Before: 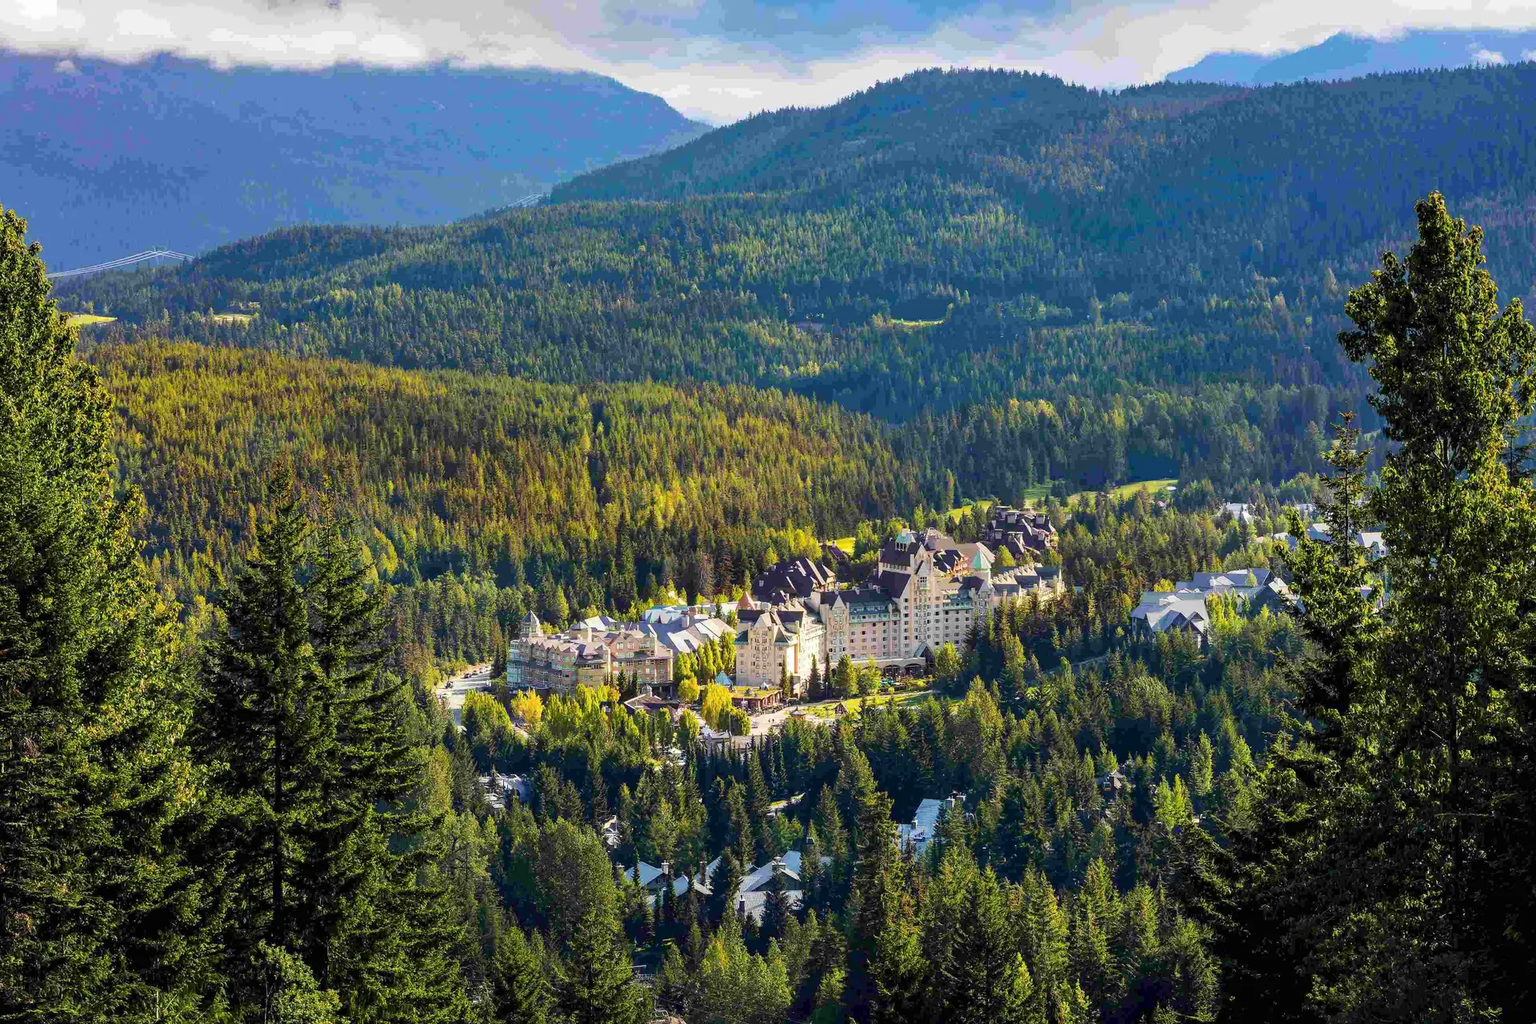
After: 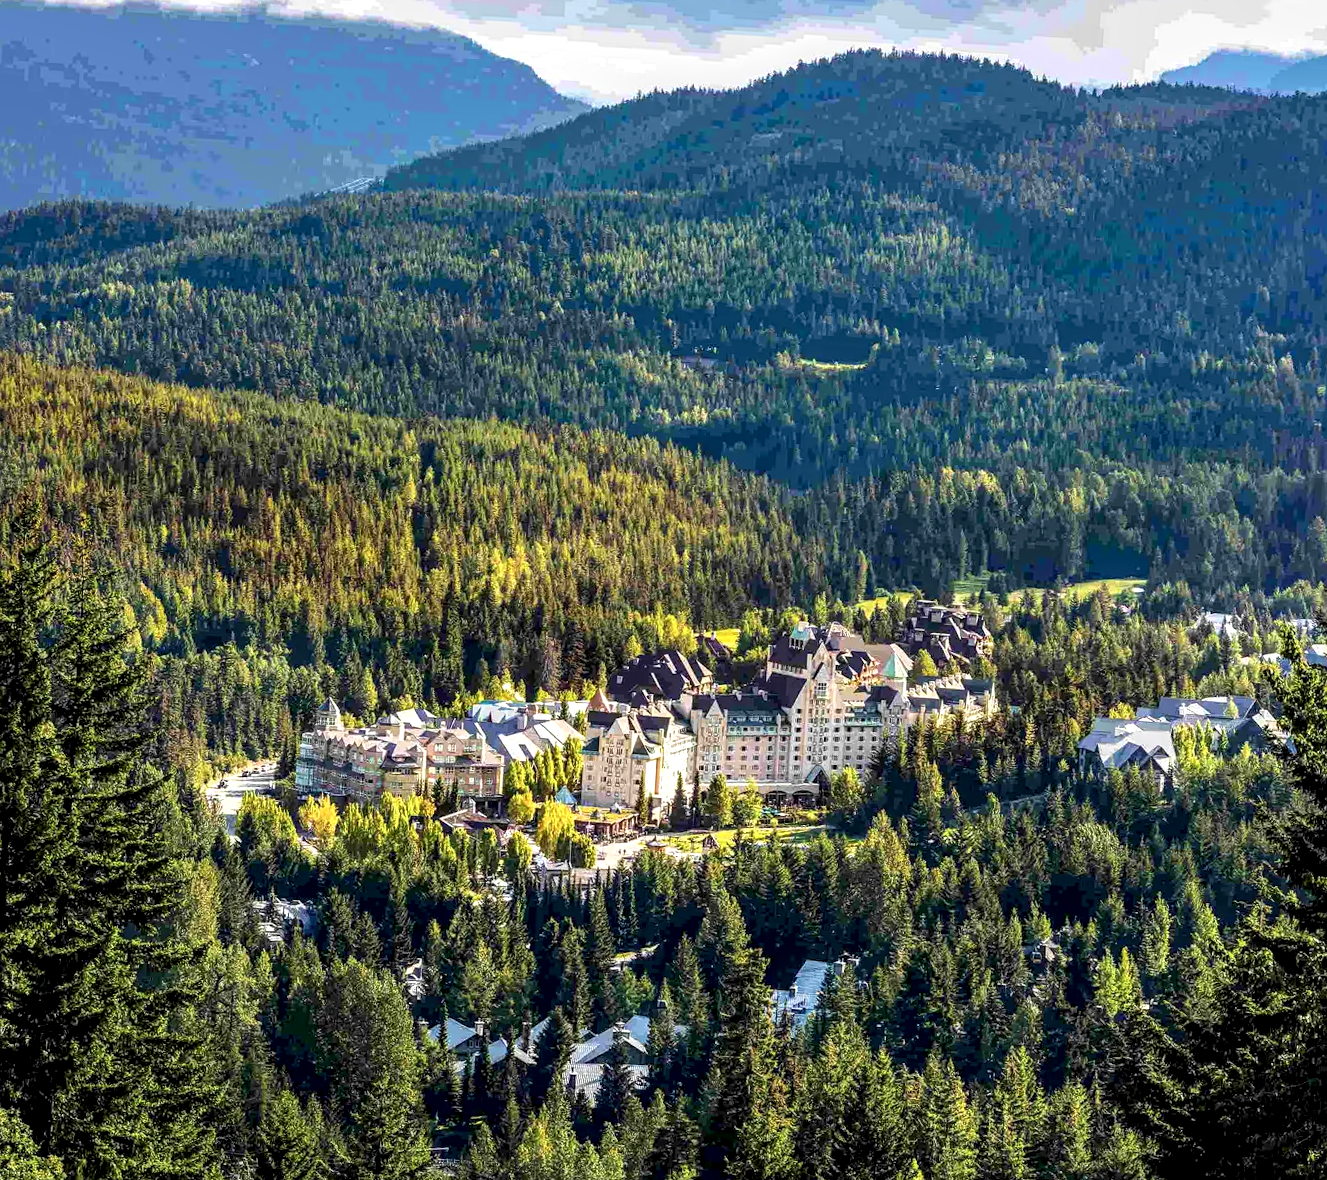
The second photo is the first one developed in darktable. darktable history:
sharpen: amount 0.2
crop and rotate: angle -3.27°, left 14.277%, top 0.028%, right 10.766%, bottom 0.028%
local contrast: highlights 60%, shadows 60%, detail 160%
